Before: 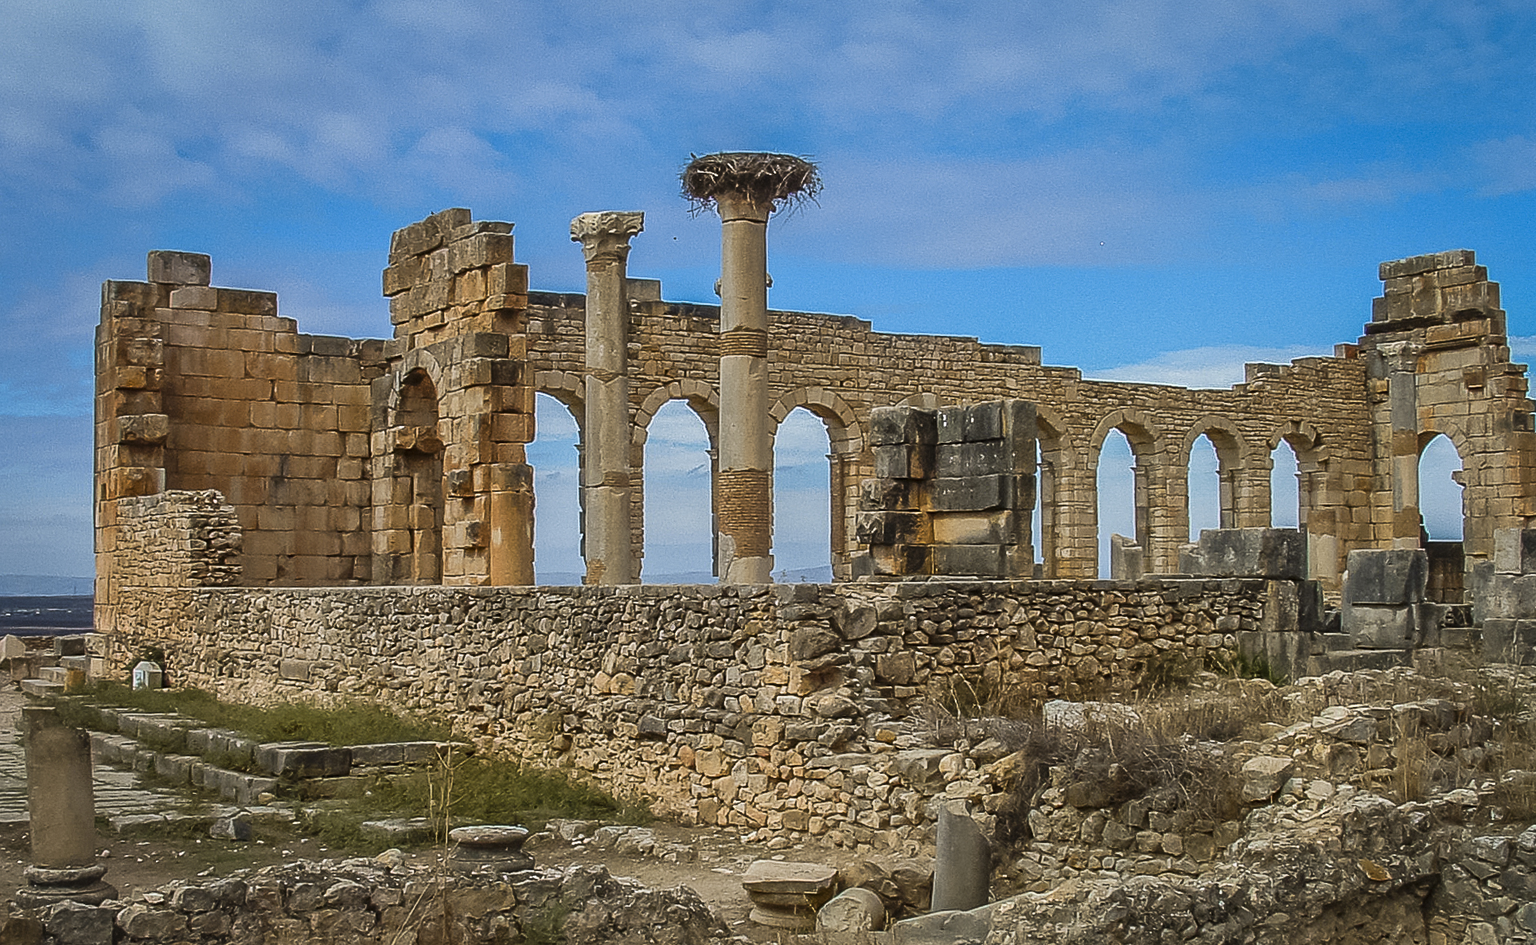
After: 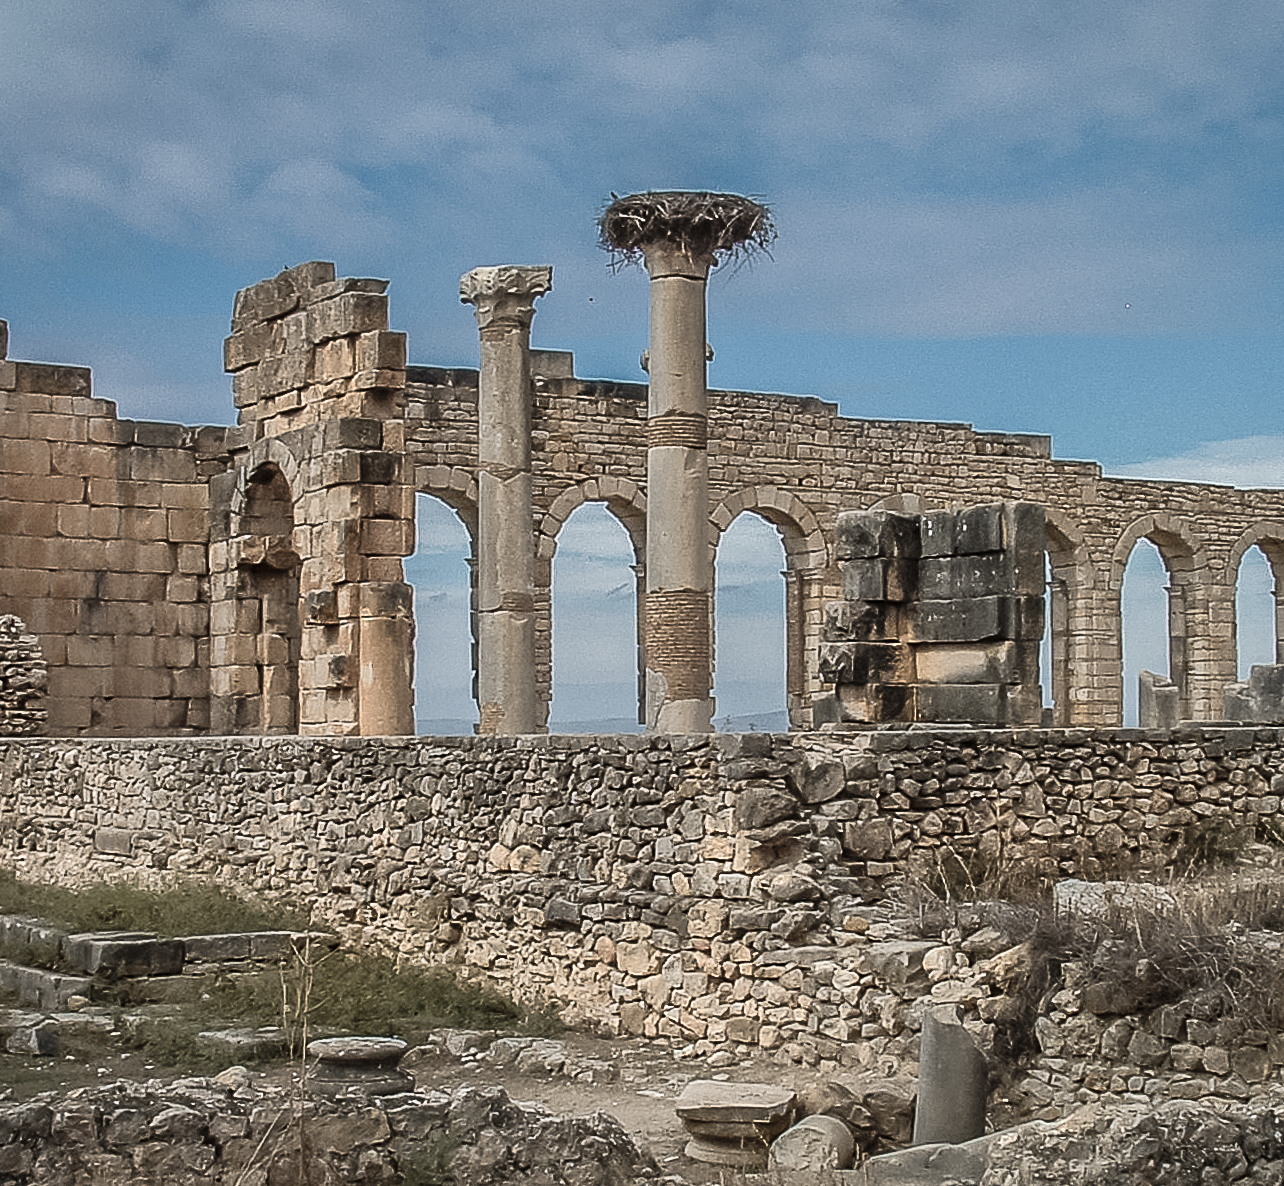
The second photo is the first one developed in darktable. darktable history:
color zones: curves: ch0 [(0, 0.6) (0.129, 0.585) (0.193, 0.596) (0.429, 0.5) (0.571, 0.5) (0.714, 0.5) (0.857, 0.5) (1, 0.6)]; ch1 [(0, 0.453) (0.112, 0.245) (0.213, 0.252) (0.429, 0.233) (0.571, 0.231) (0.683, 0.242) (0.857, 0.296) (1, 0.453)]
crop and rotate: left 13.363%, right 20.066%
